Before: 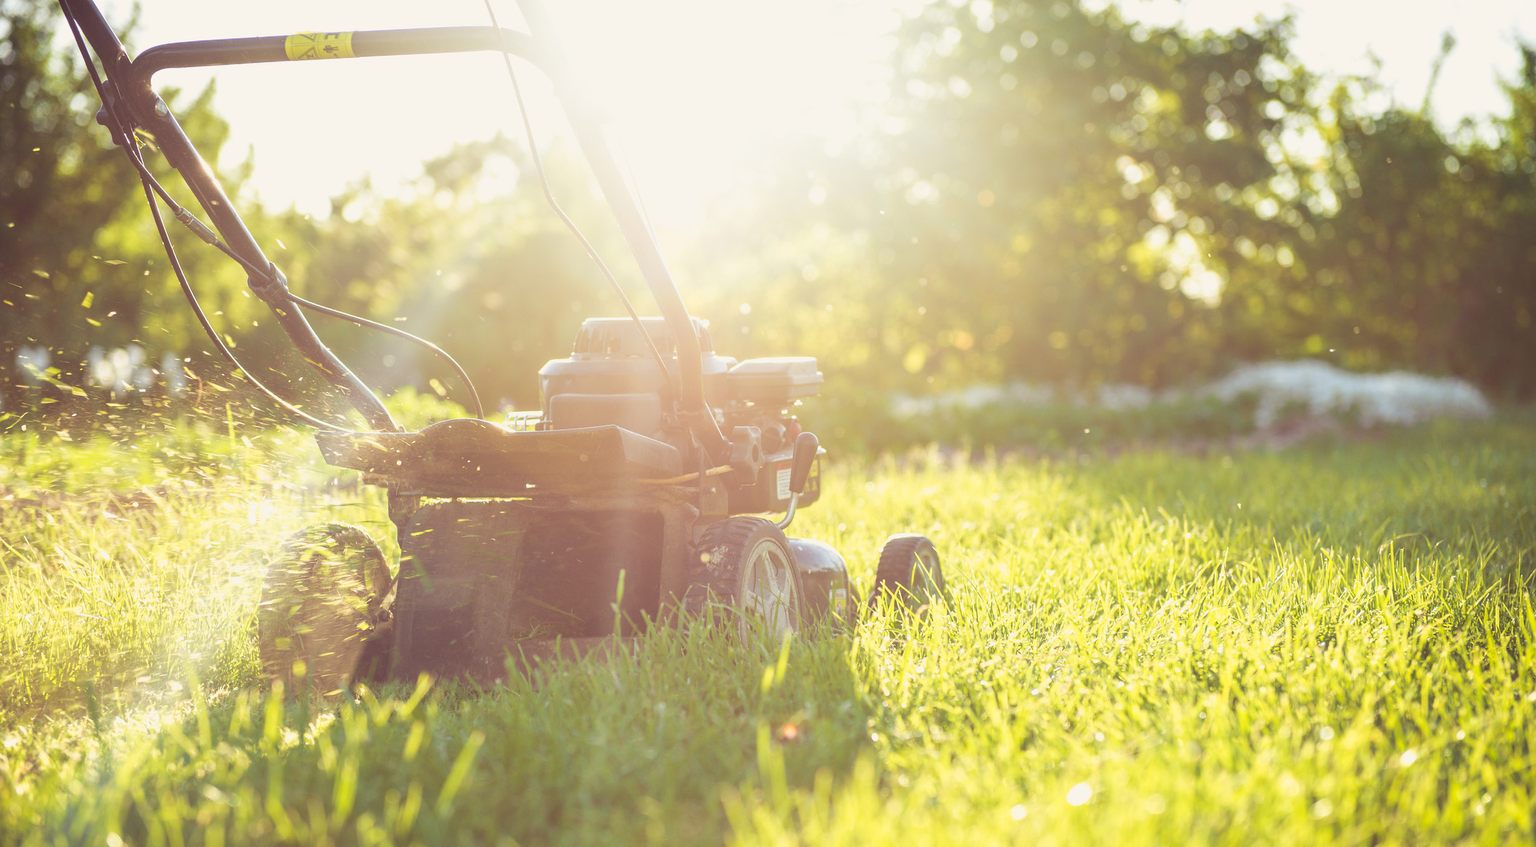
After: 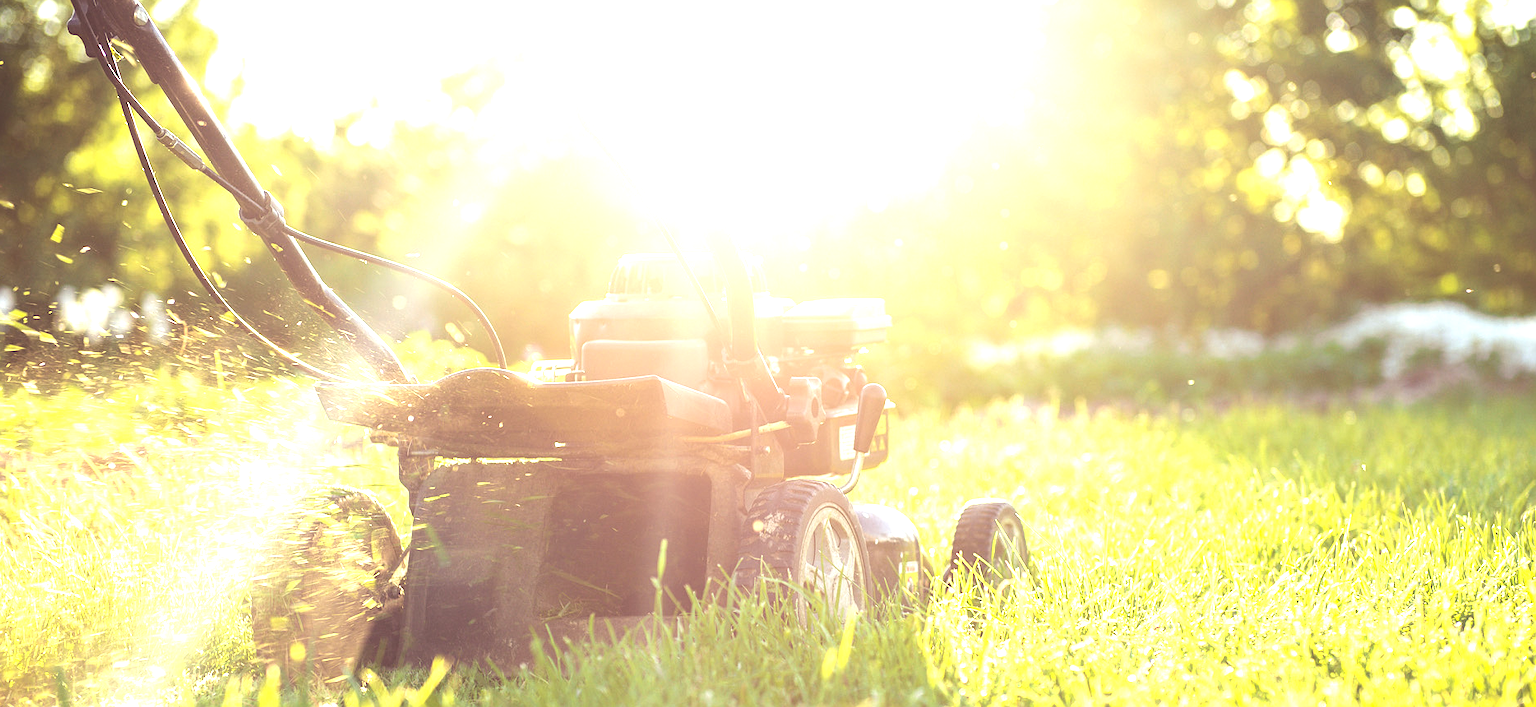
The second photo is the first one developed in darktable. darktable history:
sharpen: radius 1.319, amount 0.295, threshold 0.018
tone equalizer: -8 EV -1.06 EV, -7 EV -0.977 EV, -6 EV -0.89 EV, -5 EV -0.559 EV, -3 EV 0.586 EV, -2 EV 0.884 EV, -1 EV 0.998 EV, +0 EV 1.06 EV, edges refinement/feathering 500, mask exposure compensation -1.57 EV, preserve details guided filter
crop and rotate: left 2.418%, top 11.171%, right 9.427%, bottom 15.123%
